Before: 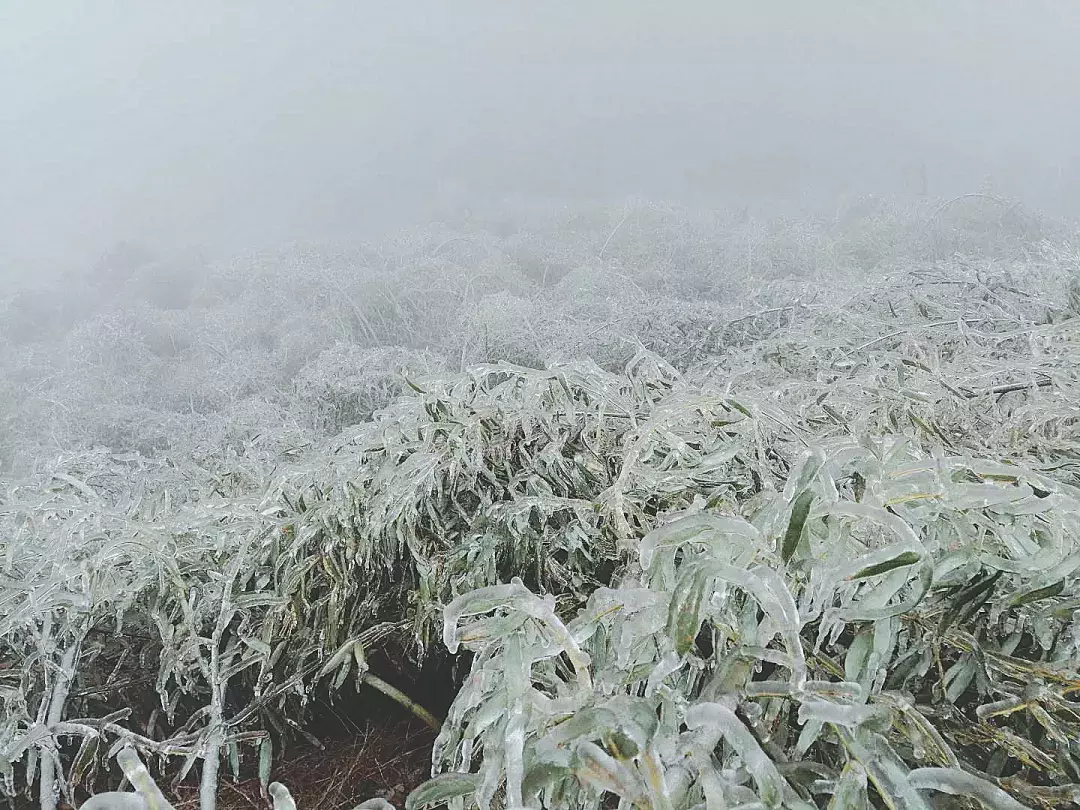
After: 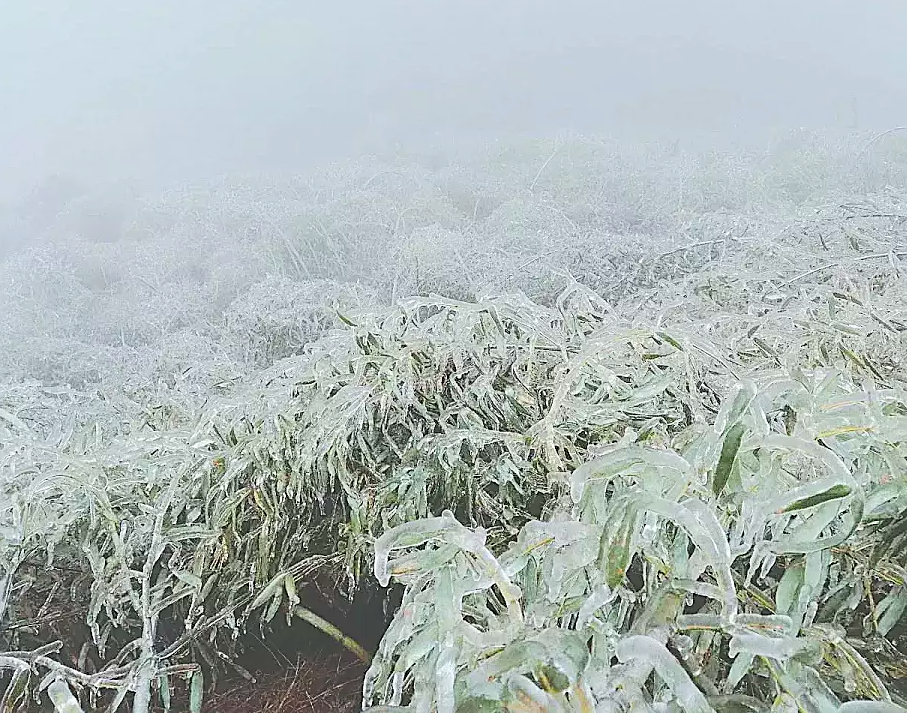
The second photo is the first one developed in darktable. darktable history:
crop: left 6.445%, top 8.275%, right 9.544%, bottom 3.694%
sharpen: on, module defaults
contrast brightness saturation: contrast 0.07, brightness 0.175, saturation 0.398
